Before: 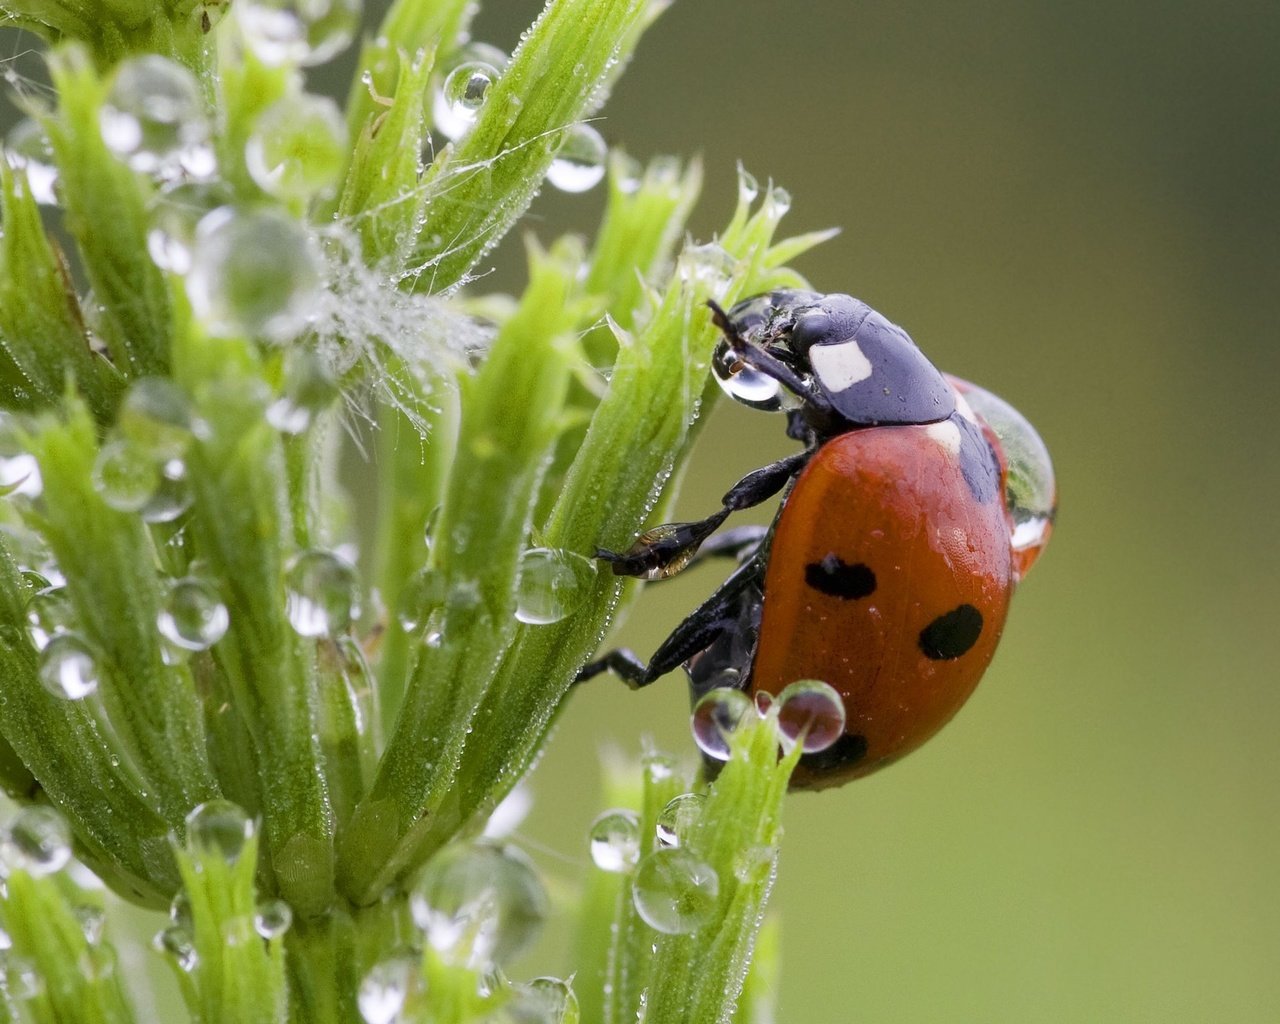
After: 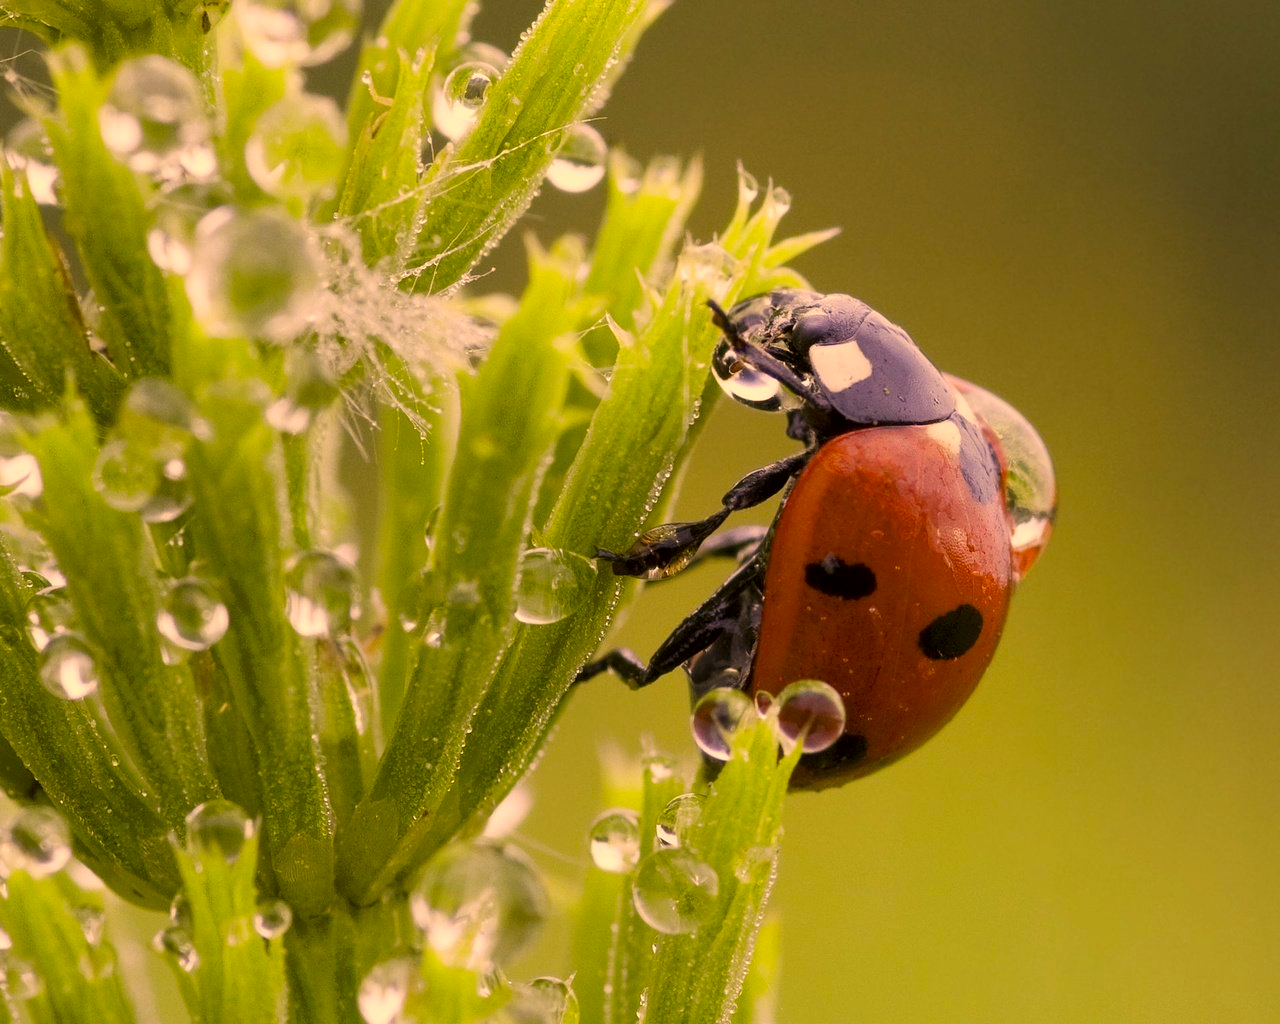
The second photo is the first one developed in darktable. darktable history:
color correction: highlights a* 18.33, highlights b* 35.71, shadows a* 1.39, shadows b* 5.85, saturation 1.03
exposure: black level correction 0.002, compensate highlight preservation false
